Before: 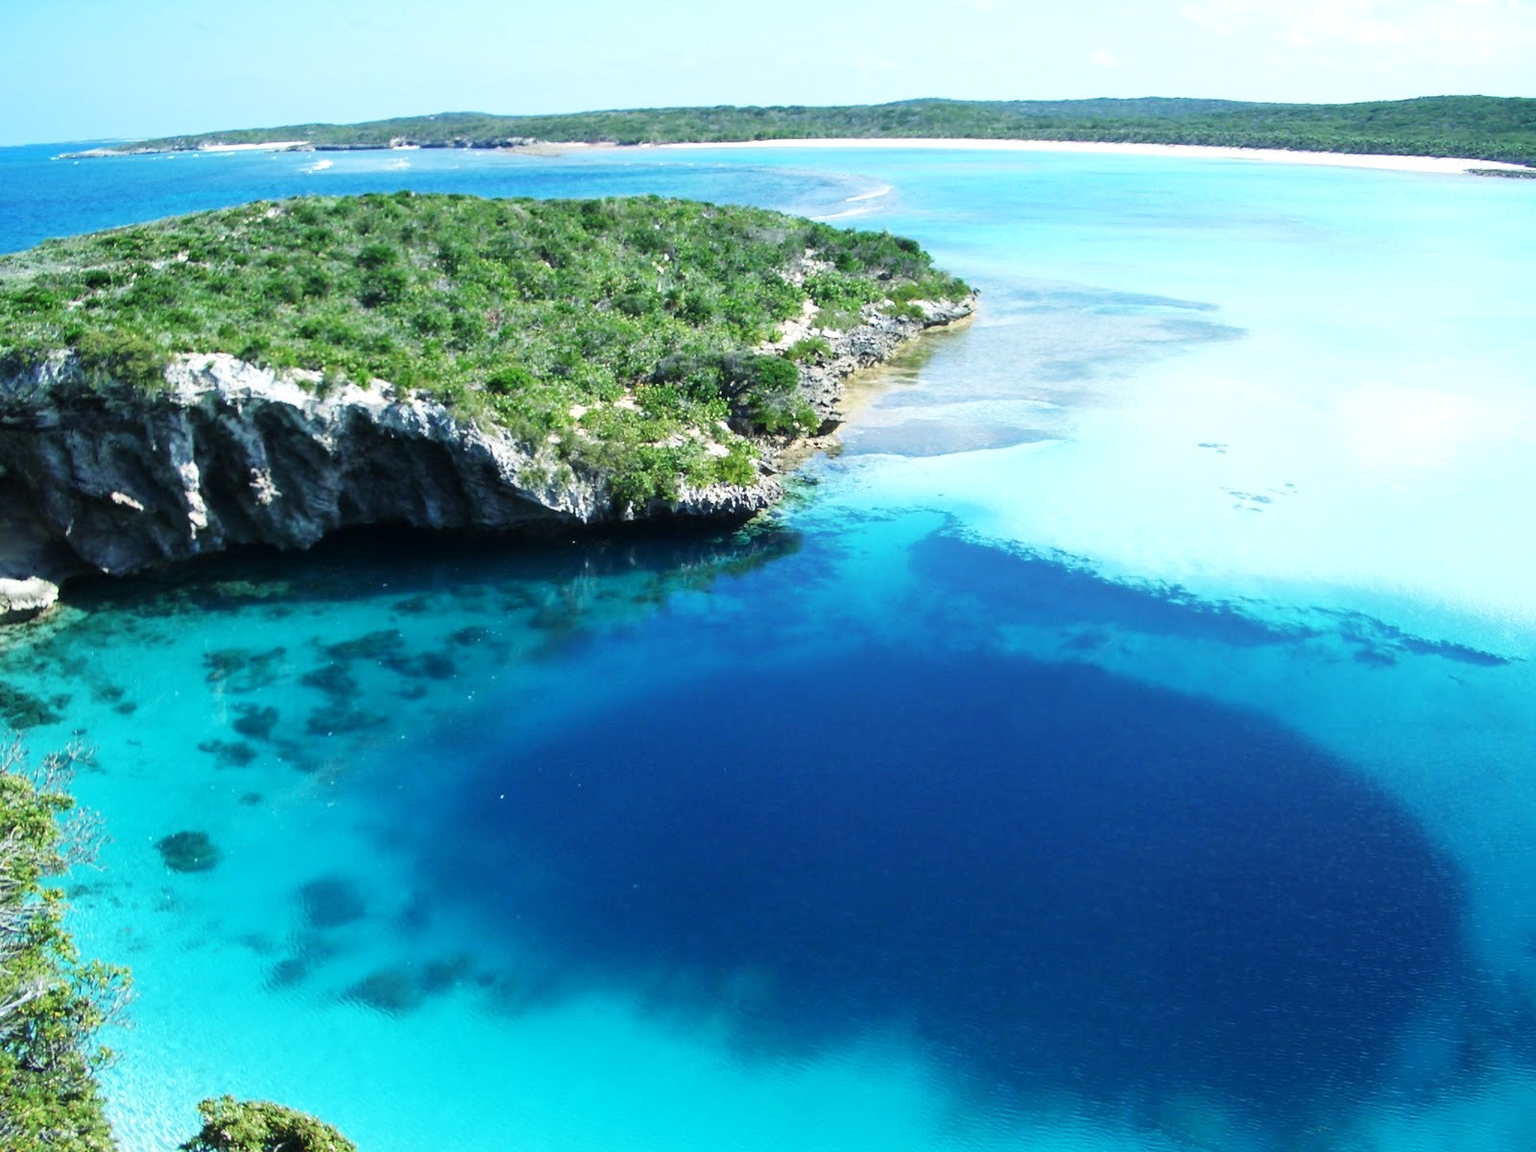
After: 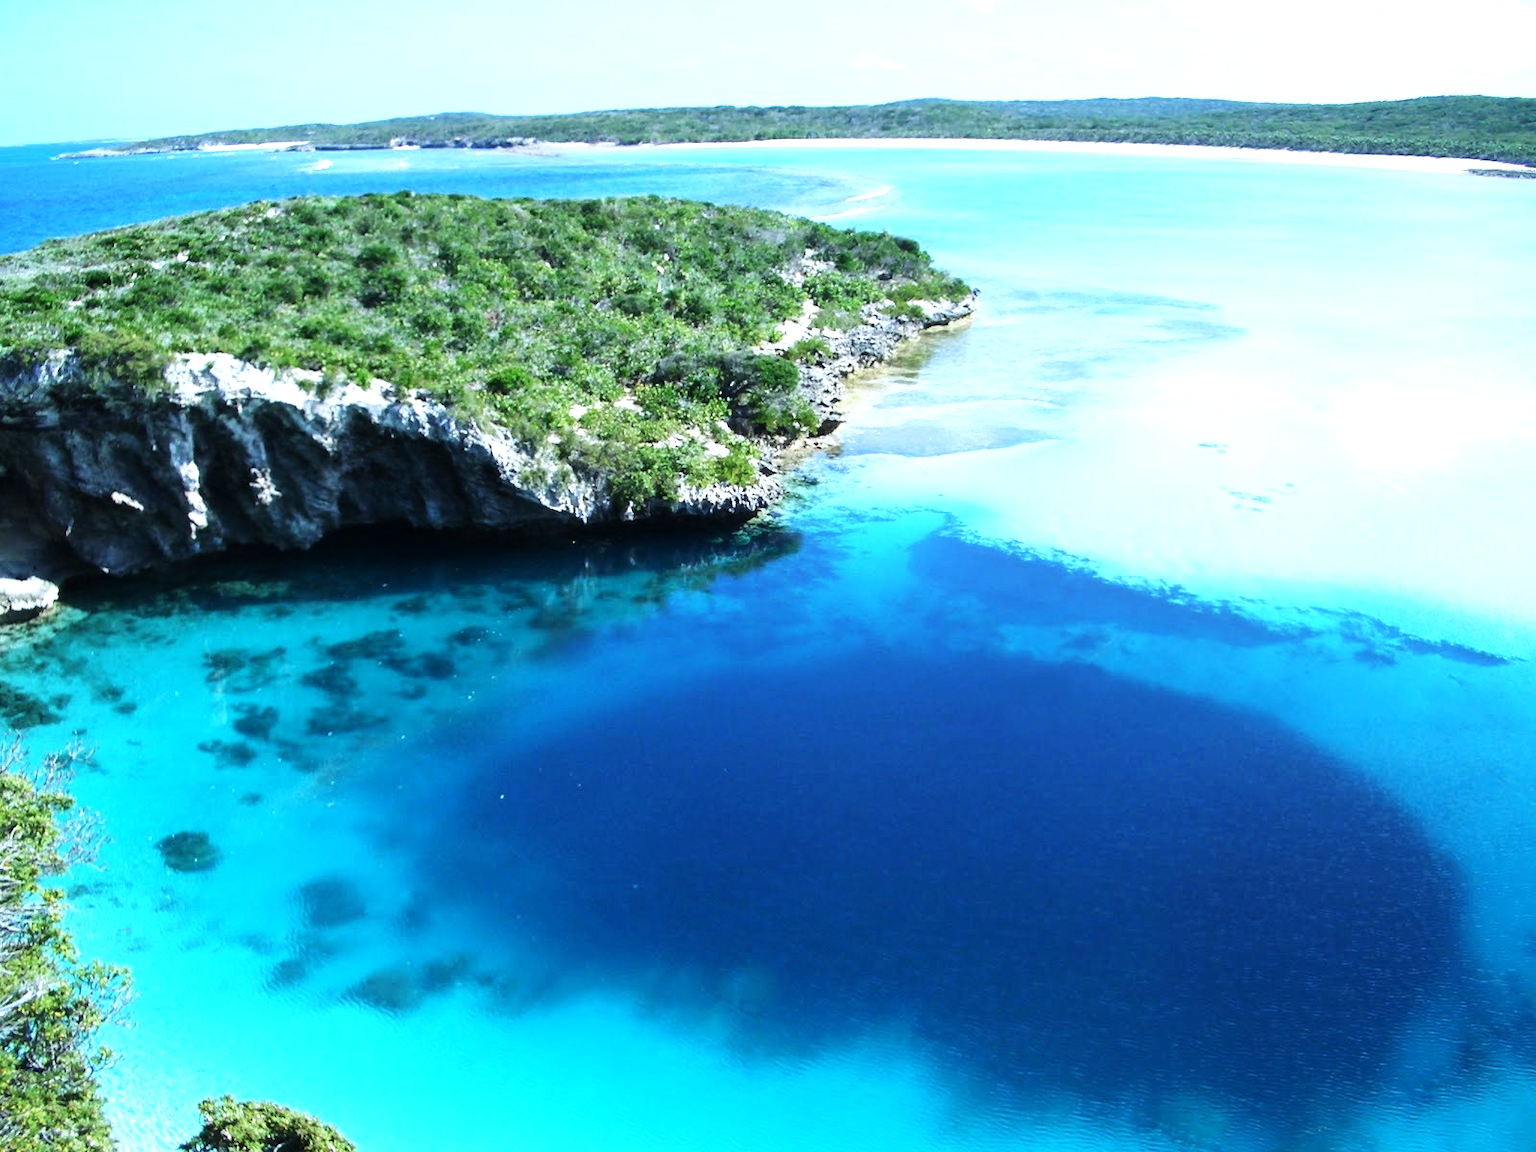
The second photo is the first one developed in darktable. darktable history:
tone equalizer: -8 EV -0.417 EV, -7 EV -0.389 EV, -6 EV -0.333 EV, -5 EV -0.222 EV, -3 EV 0.222 EV, -2 EV 0.333 EV, -1 EV 0.389 EV, +0 EV 0.417 EV, edges refinement/feathering 500, mask exposure compensation -1.57 EV, preserve details no
white balance: red 0.954, blue 1.079
